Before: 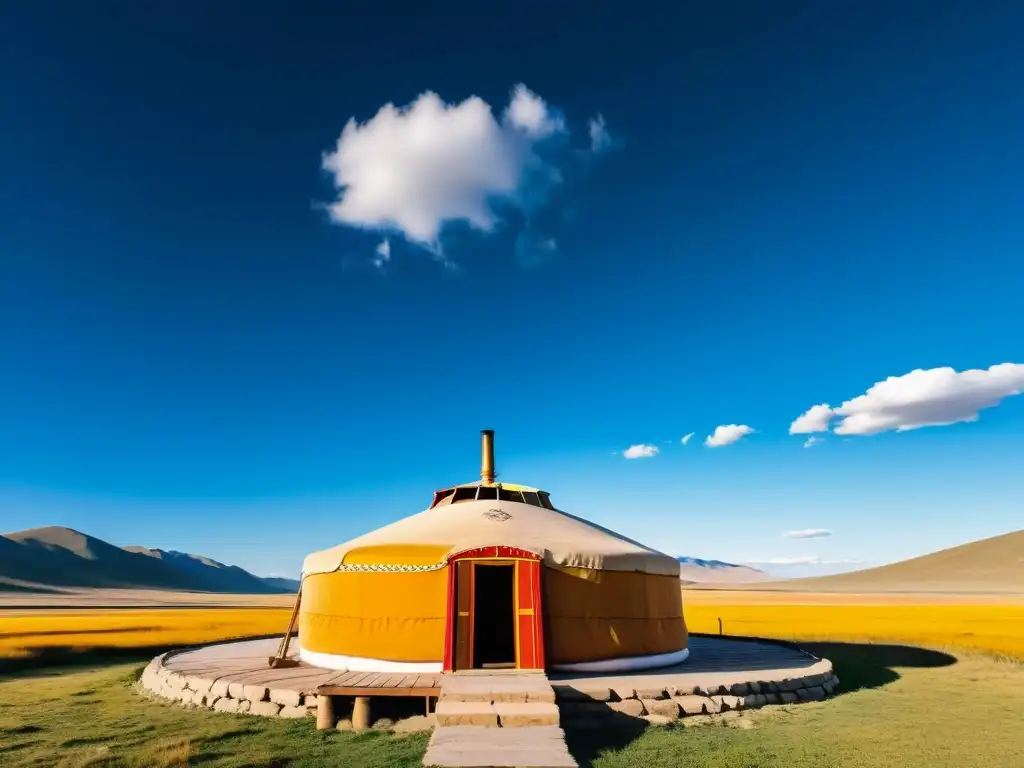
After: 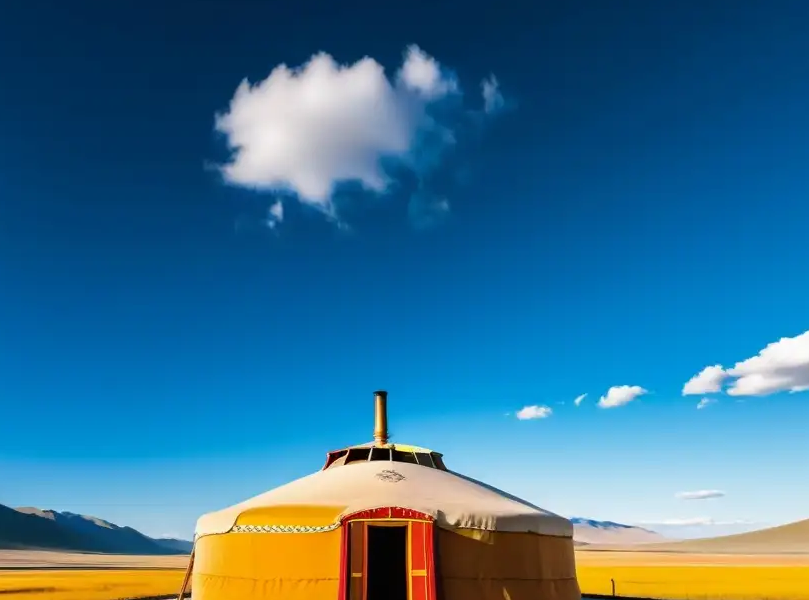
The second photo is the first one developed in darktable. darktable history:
crop and rotate: left 10.539%, top 5.132%, right 10.38%, bottom 16.711%
